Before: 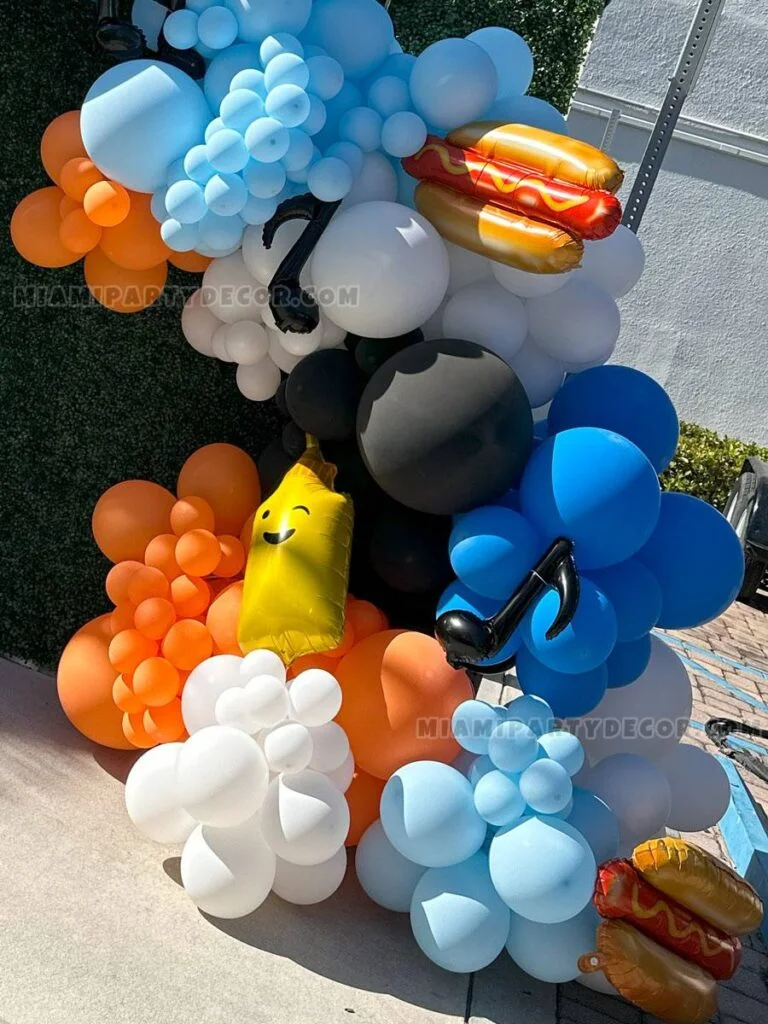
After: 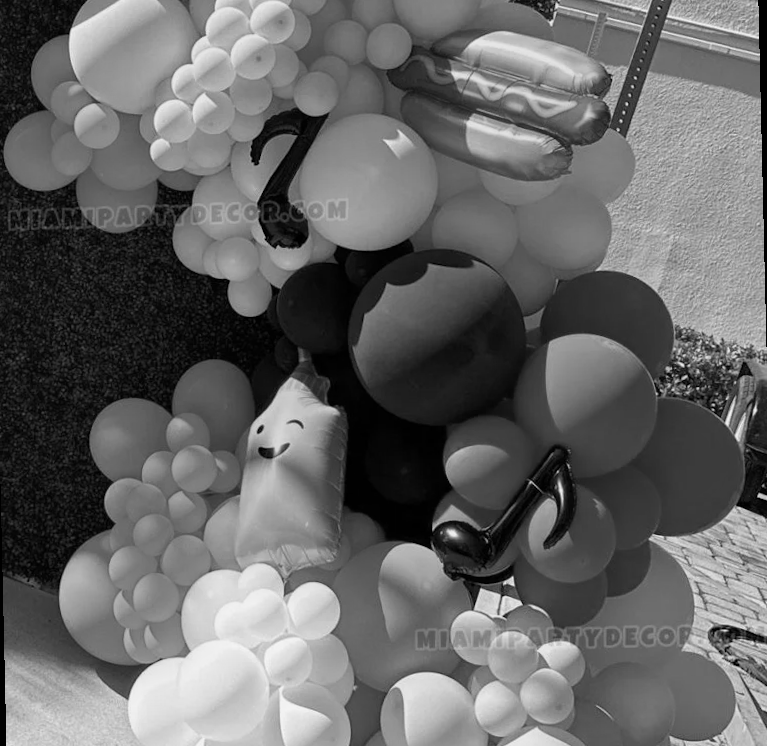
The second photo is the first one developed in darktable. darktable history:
monochrome: size 1
crop: top 5.667%, bottom 17.637%
rotate and perspective: rotation -1.32°, lens shift (horizontal) -0.031, crop left 0.015, crop right 0.985, crop top 0.047, crop bottom 0.982
exposure: exposure -0.151 EV, compensate highlight preservation false
